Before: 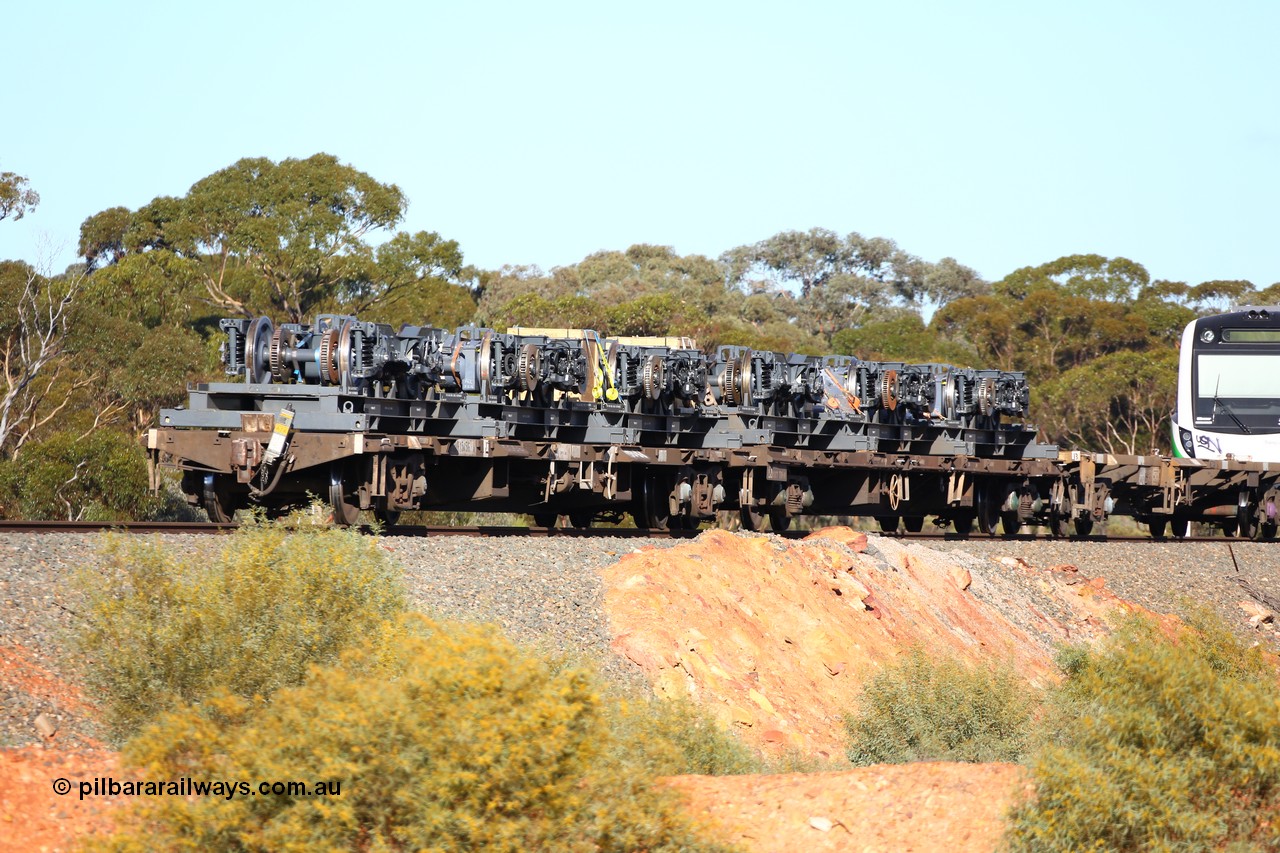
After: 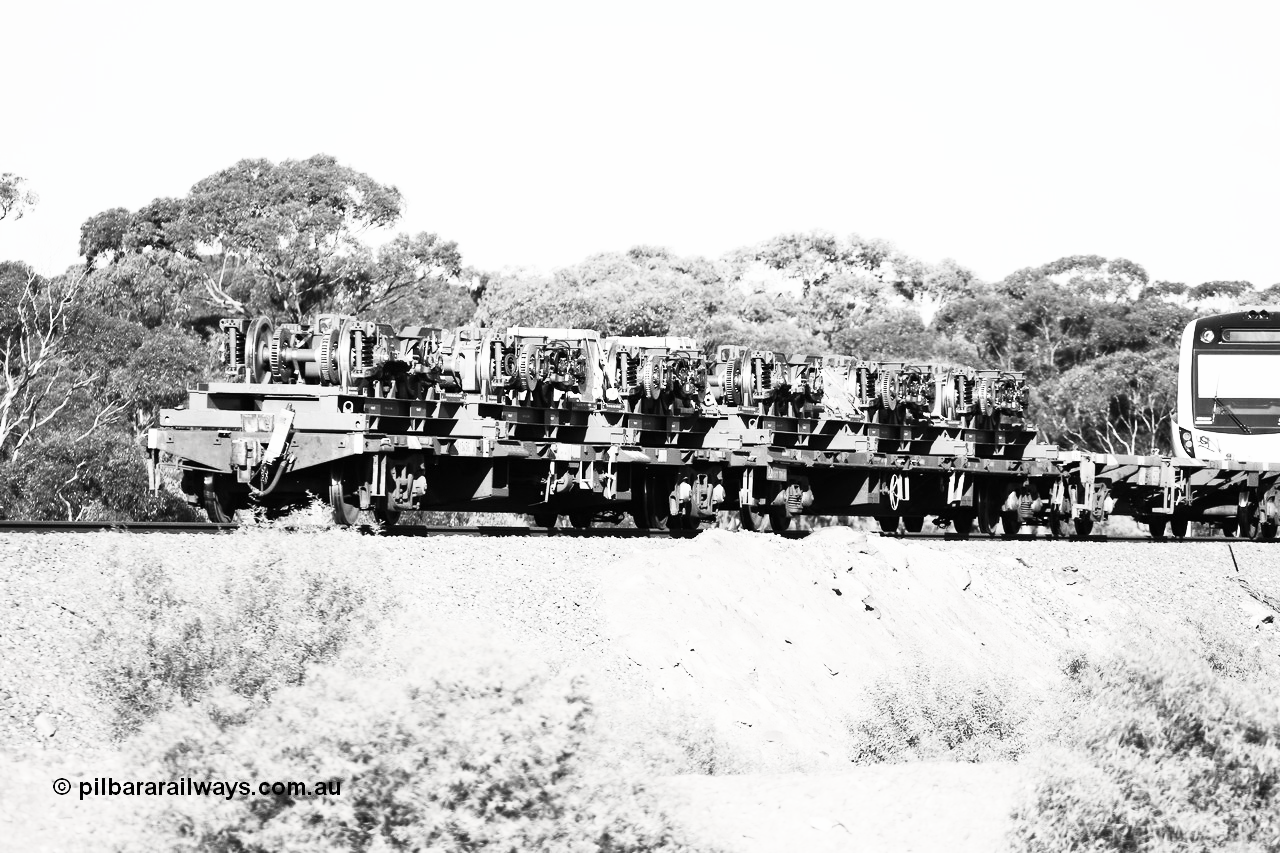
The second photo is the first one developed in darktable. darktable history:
filmic rgb: black relative exposure -12.07 EV, white relative exposure 2.8 EV, target black luminance 0%, hardness 8.14, latitude 71.09%, contrast 1.138, highlights saturation mix 11.29%, shadows ↔ highlights balance -0.385%, iterations of high-quality reconstruction 0
contrast brightness saturation: contrast 0.526, brightness 0.474, saturation -0.985
